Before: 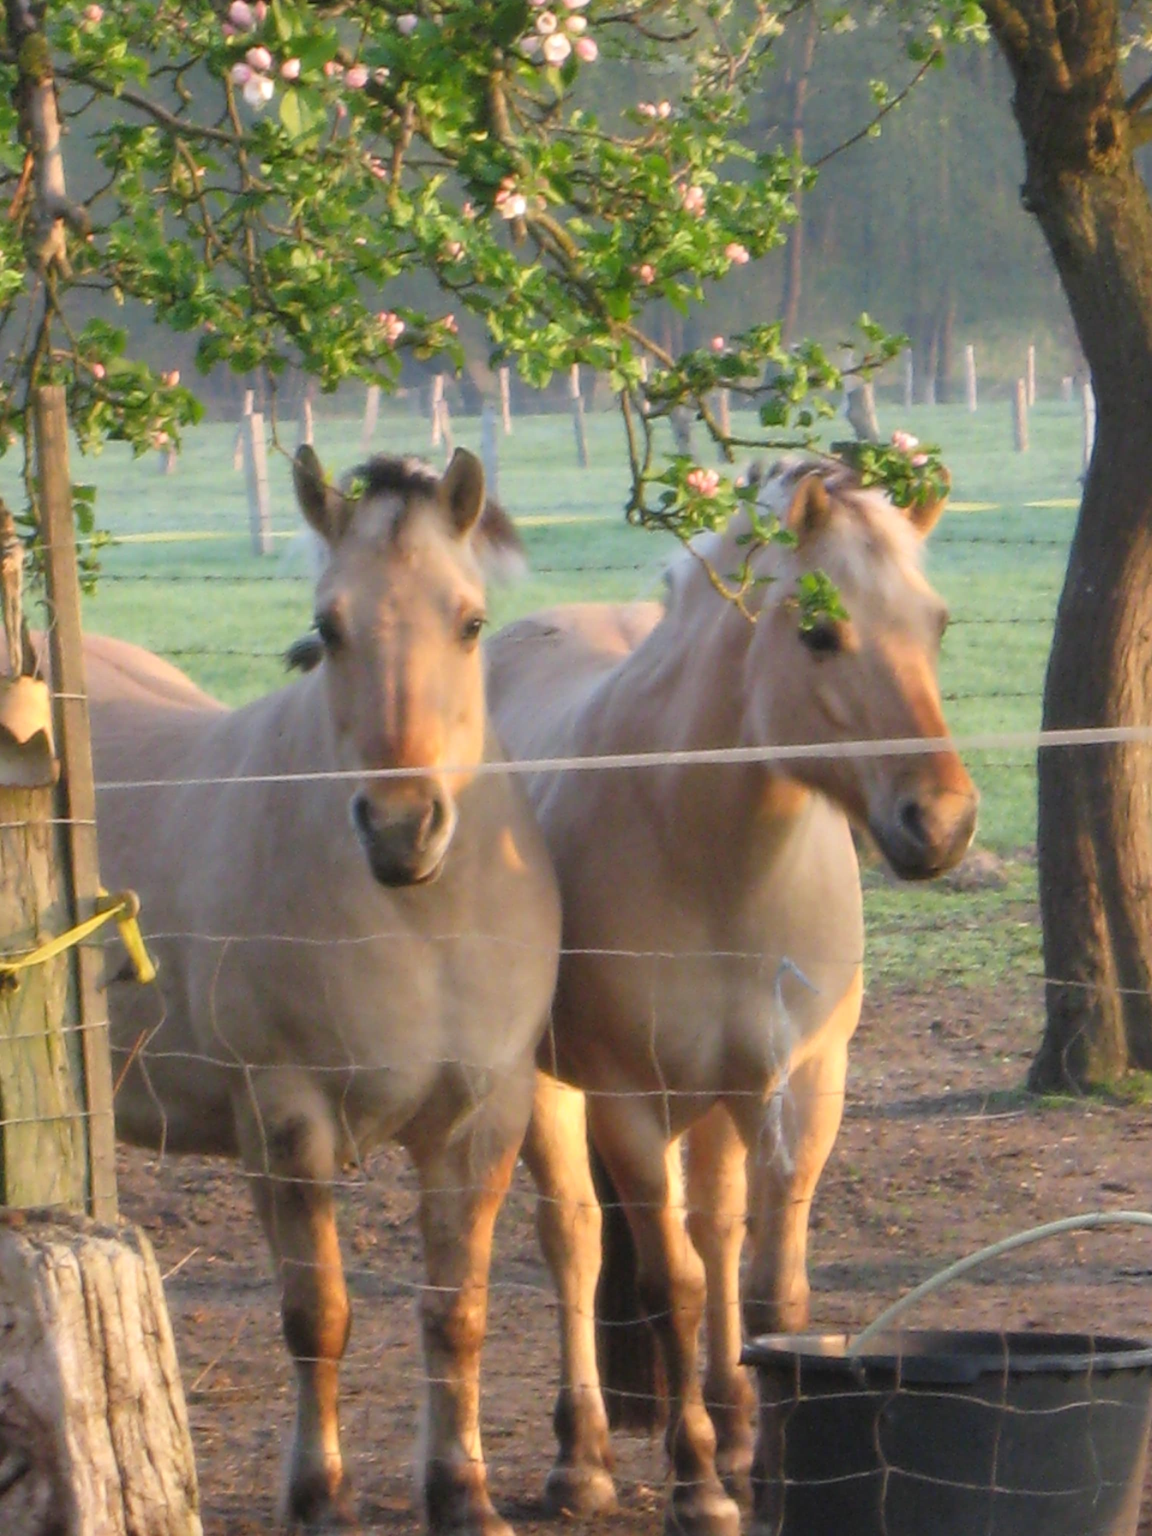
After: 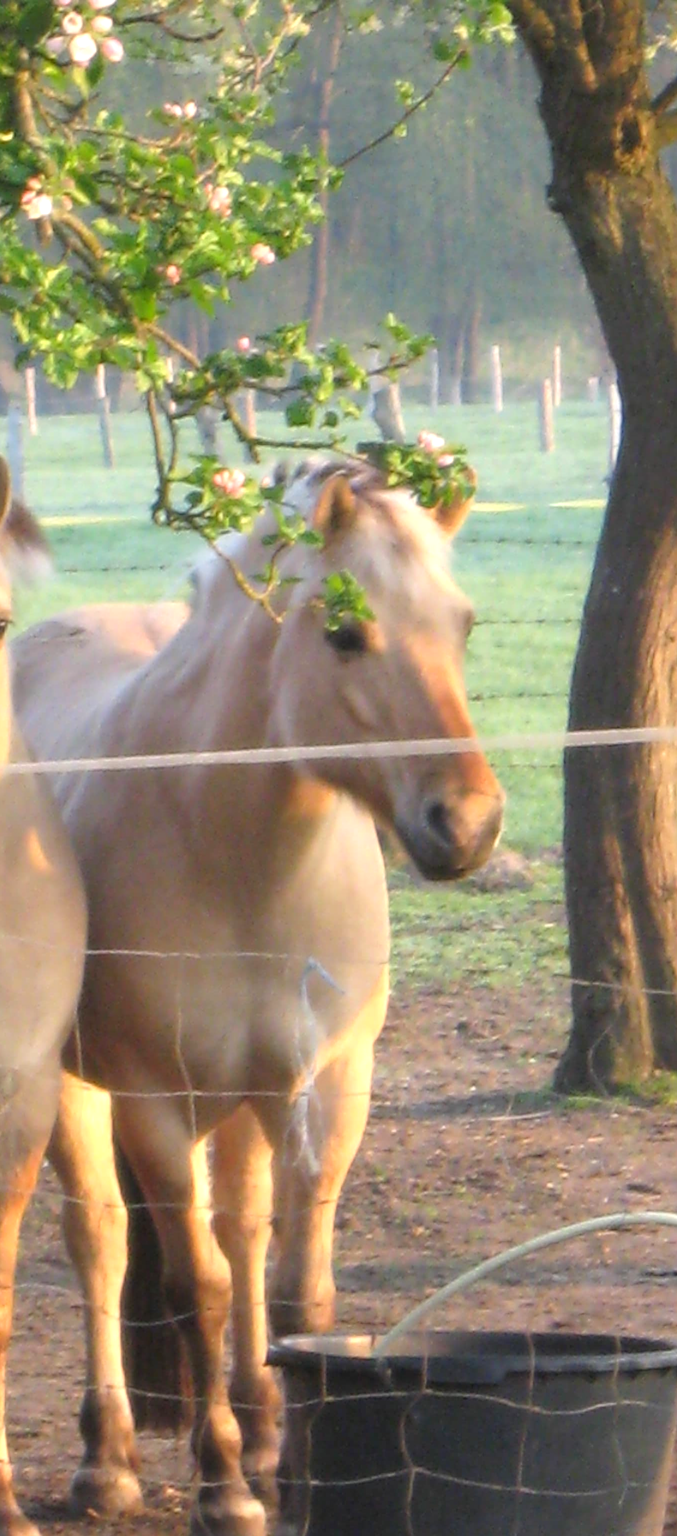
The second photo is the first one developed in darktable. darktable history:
crop: left 41.195%
exposure: black level correction 0.001, exposure 0.499 EV, compensate highlight preservation false
